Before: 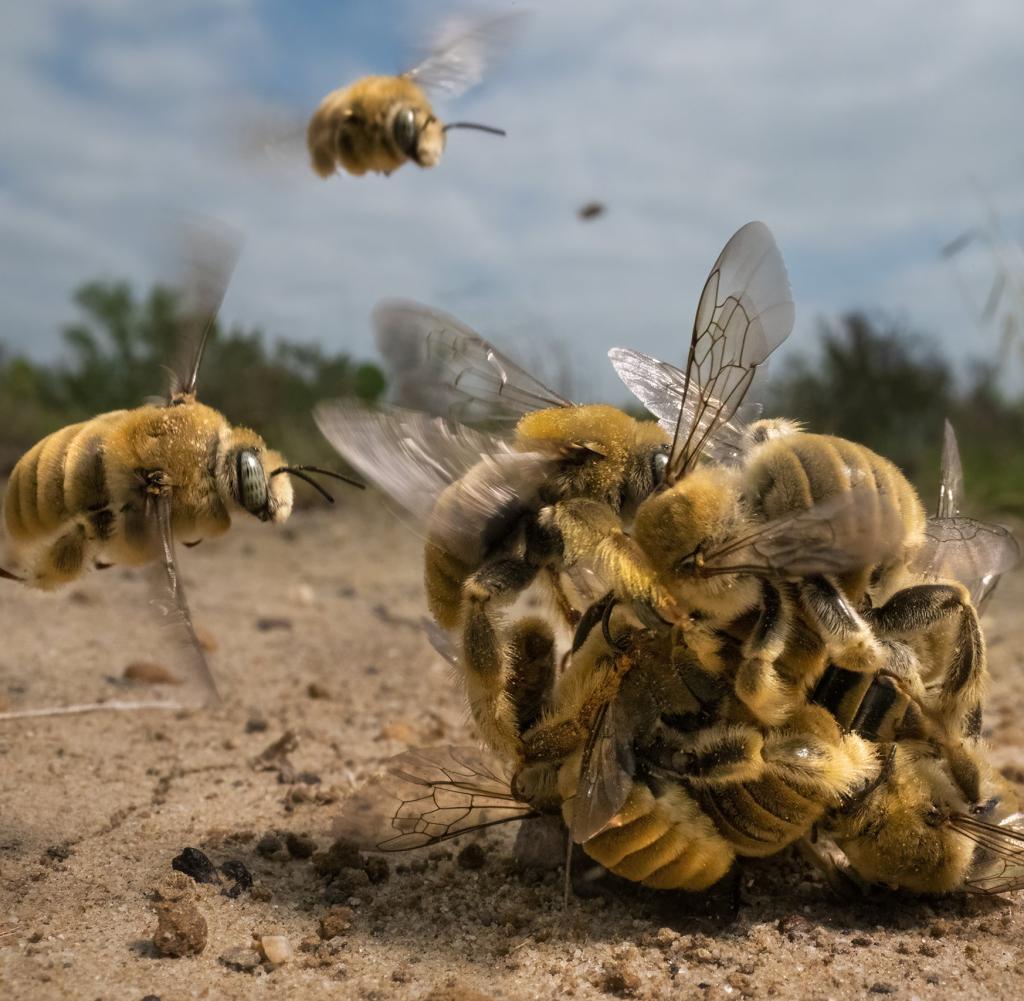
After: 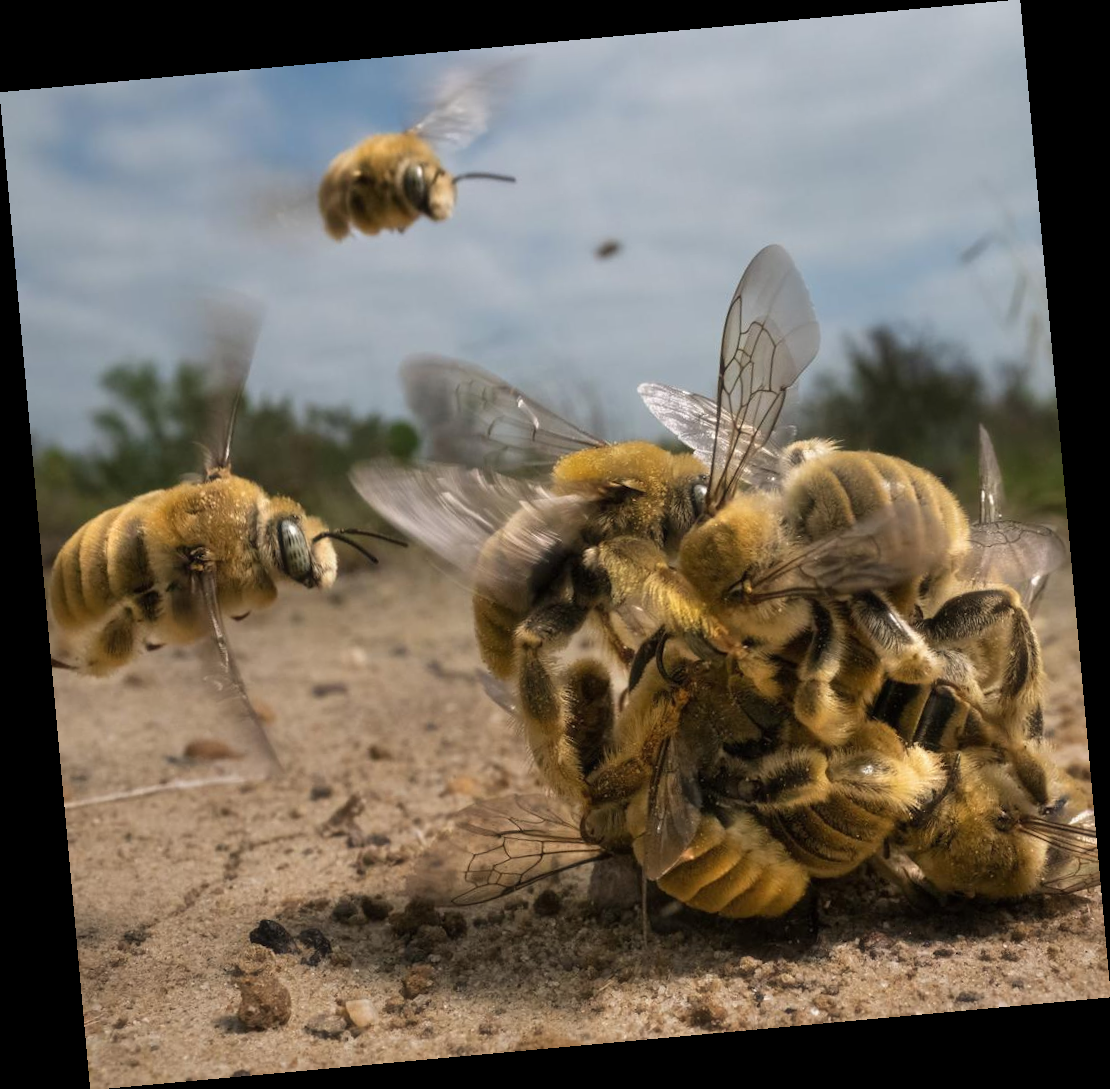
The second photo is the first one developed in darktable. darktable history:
rotate and perspective: rotation -5.2°, automatic cropping off
haze removal: strength -0.05
